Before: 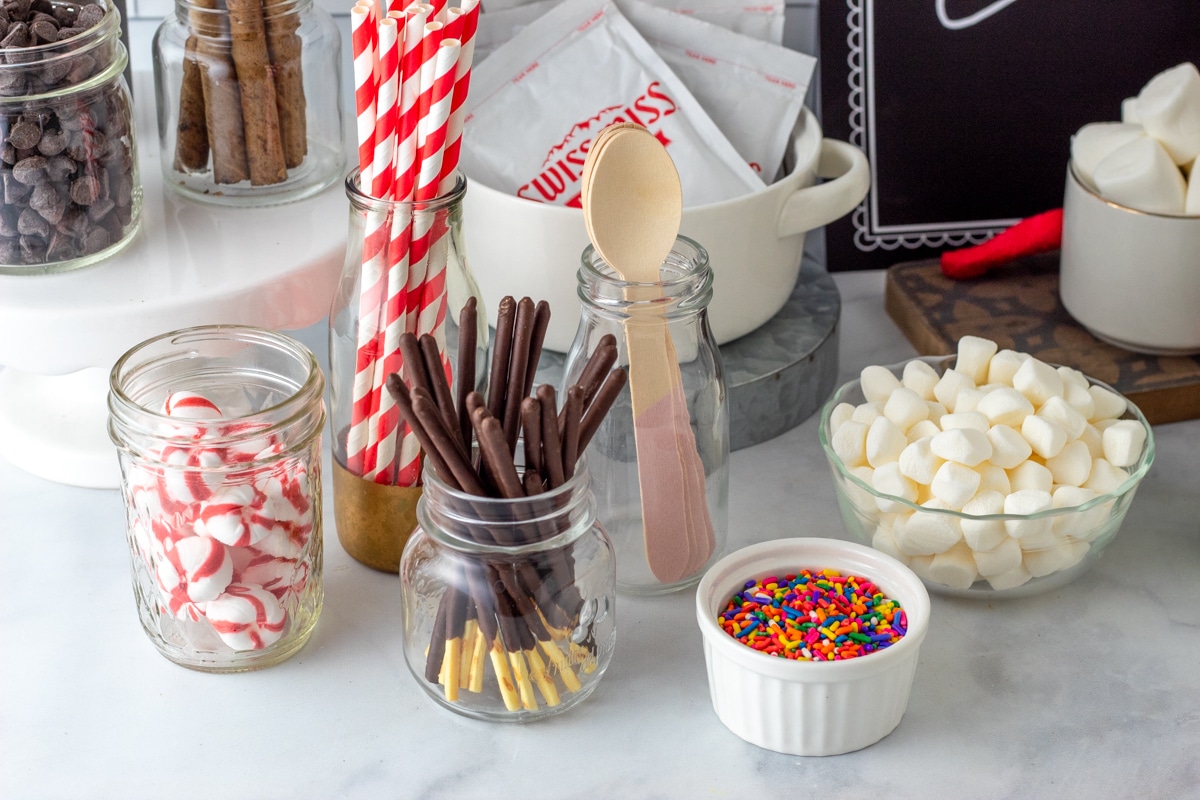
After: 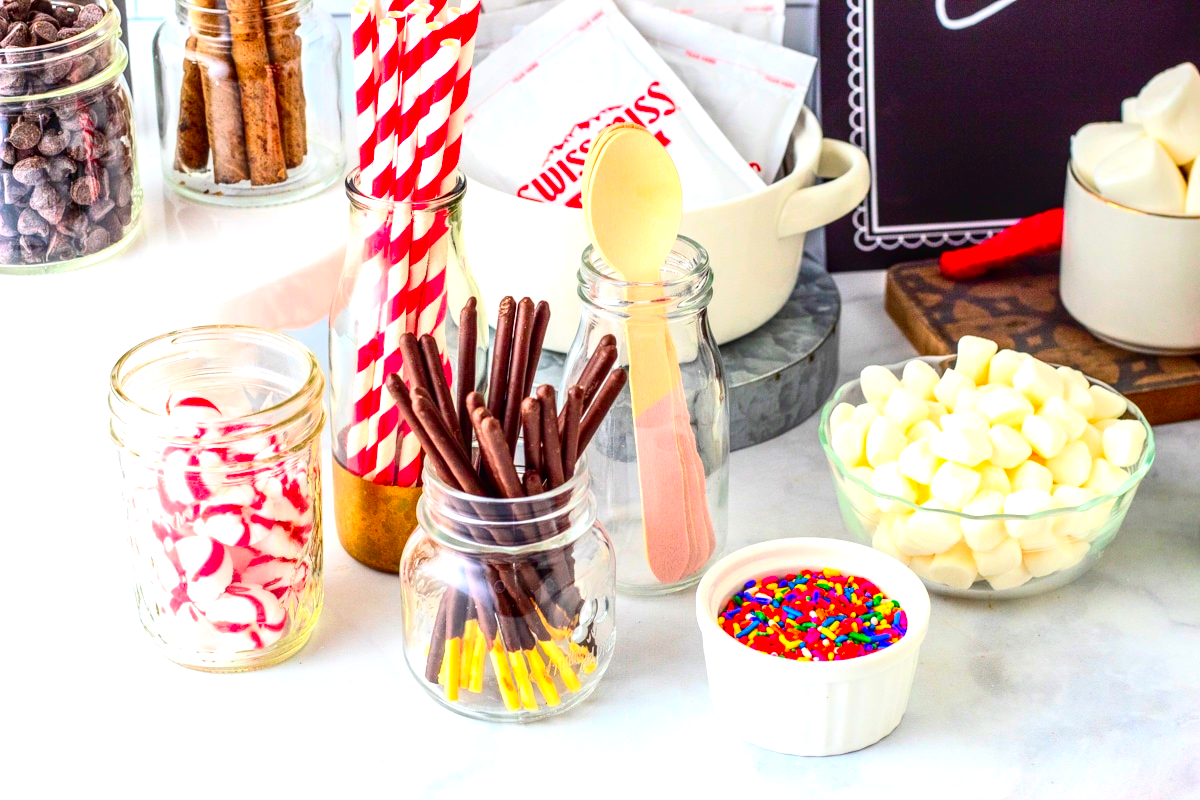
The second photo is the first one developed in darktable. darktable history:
local contrast: on, module defaults
contrast brightness saturation: contrast 0.26, brightness 0.02, saturation 0.87
exposure: black level correction 0.001, exposure 0.955 EV, compensate exposure bias true, compensate highlight preservation false
